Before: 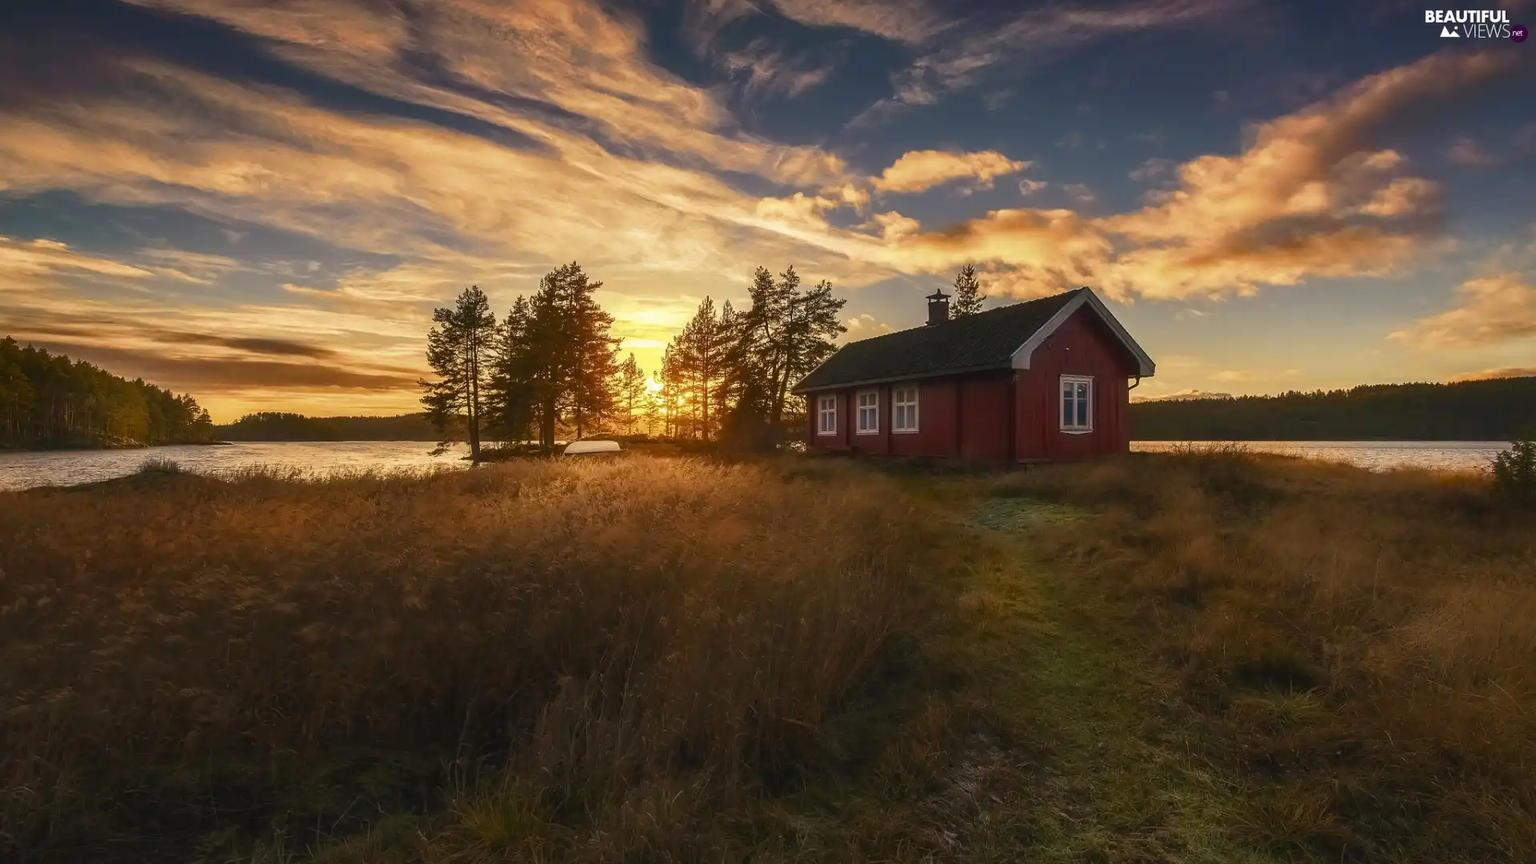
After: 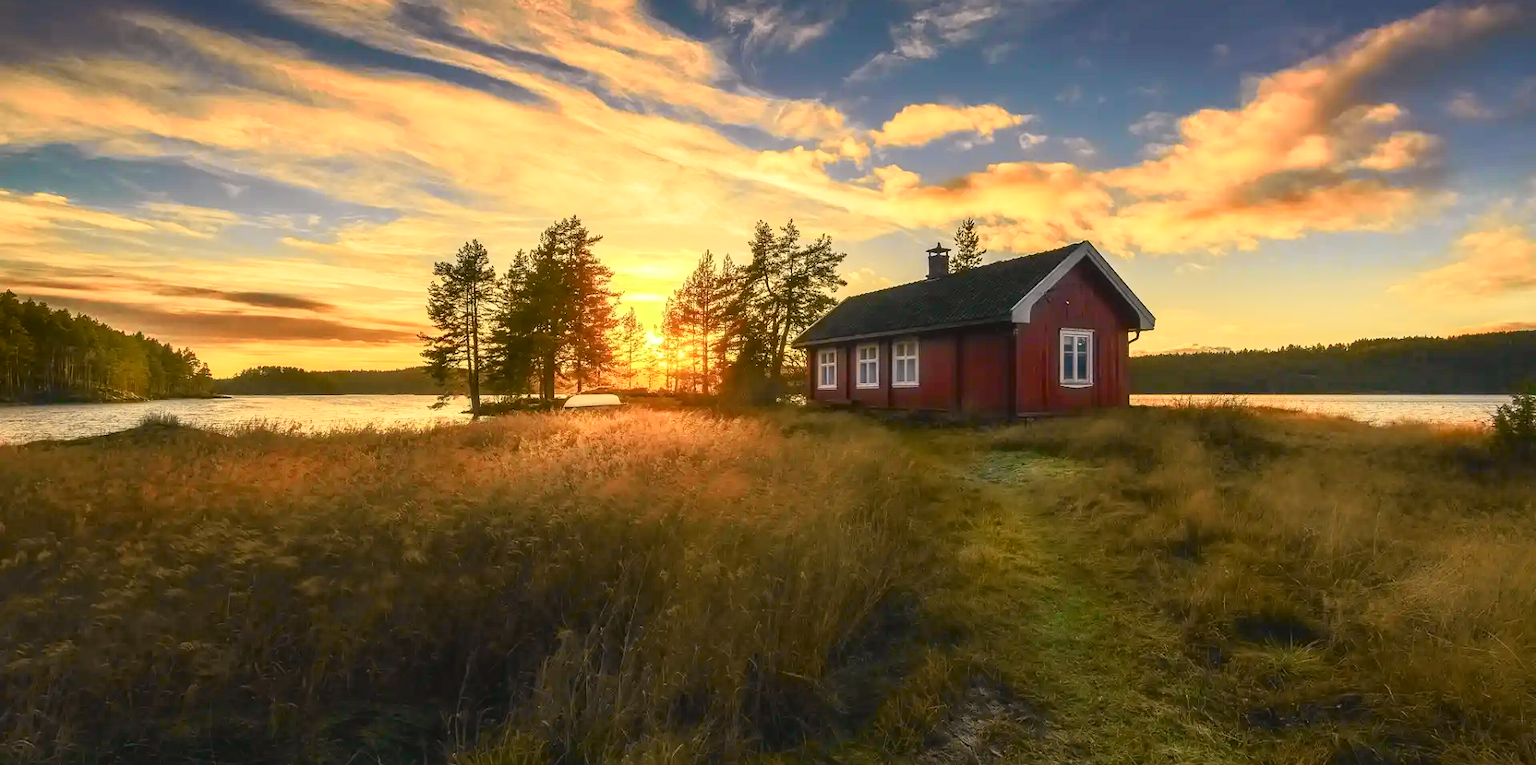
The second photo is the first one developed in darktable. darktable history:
crop and rotate: top 5.555%, bottom 5.787%
exposure: exposure 0.638 EV, compensate highlight preservation false
tone curve: curves: ch0 [(0, 0.022) (0.114, 0.088) (0.282, 0.316) (0.446, 0.511) (0.613, 0.693) (0.786, 0.843) (0.999, 0.949)]; ch1 [(0, 0) (0.395, 0.343) (0.463, 0.427) (0.486, 0.474) (0.503, 0.5) (0.535, 0.522) (0.555, 0.546) (0.594, 0.614) (0.755, 0.793) (1, 1)]; ch2 [(0, 0) (0.369, 0.388) (0.449, 0.431) (0.501, 0.5) (0.528, 0.517) (0.561, 0.59) (0.612, 0.646) (0.697, 0.721) (1, 1)], color space Lab, independent channels, preserve colors none
tone equalizer: on, module defaults
